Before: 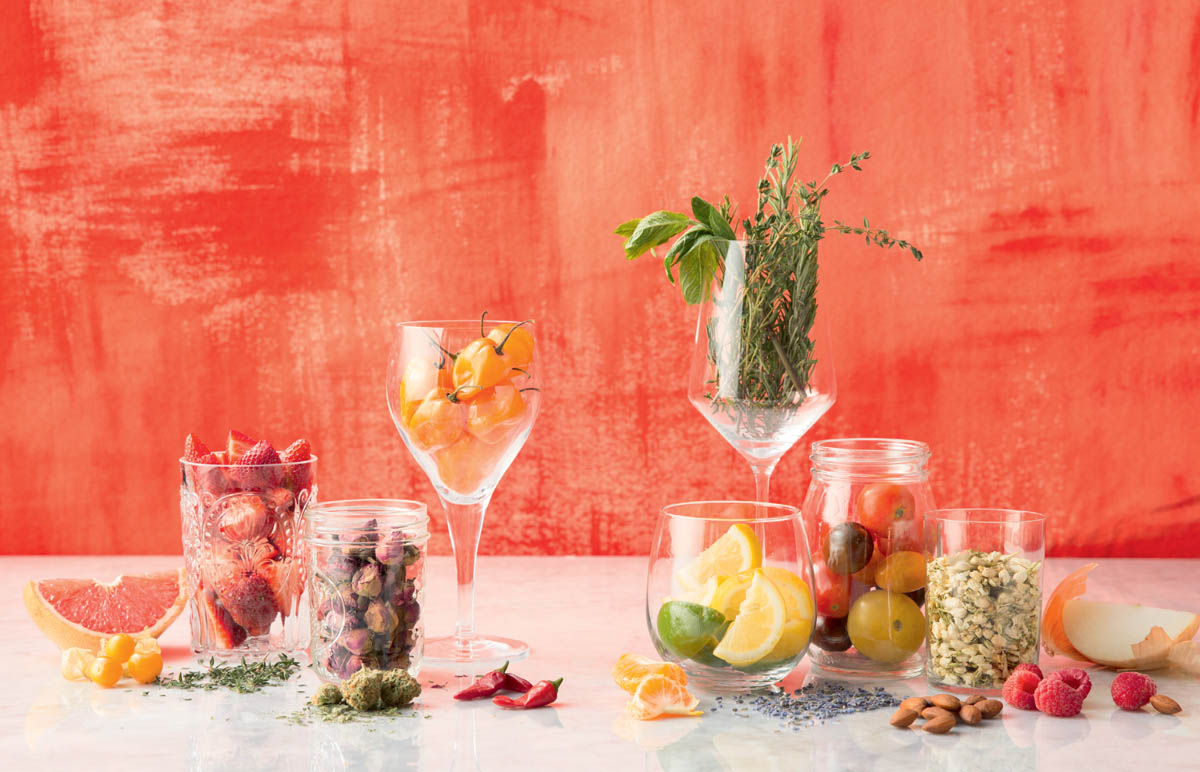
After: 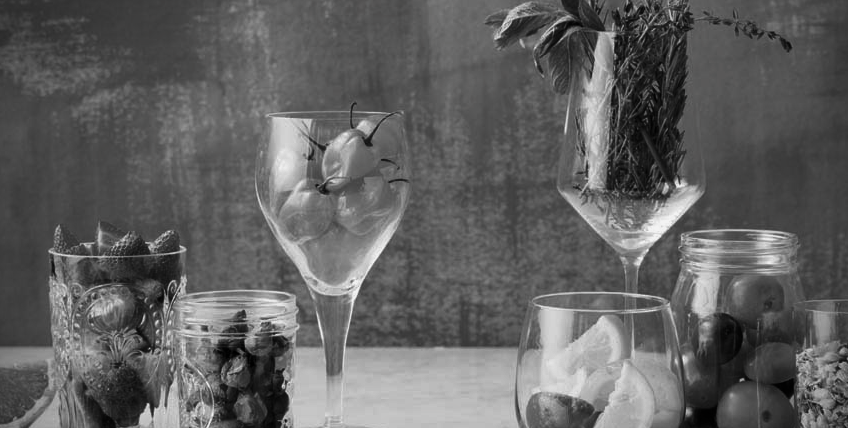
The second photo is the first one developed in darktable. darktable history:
shadows and highlights: radius 107.48, shadows 23.45, highlights -57.34, low approximation 0.01, soften with gaussian
contrast brightness saturation: contrast -0.037, brightness -0.609, saturation -0.999
crop: left 10.979%, top 27.179%, right 18.314%, bottom 17.297%
vignetting: fall-off radius 31.01%, brightness -0.575, unbound false
